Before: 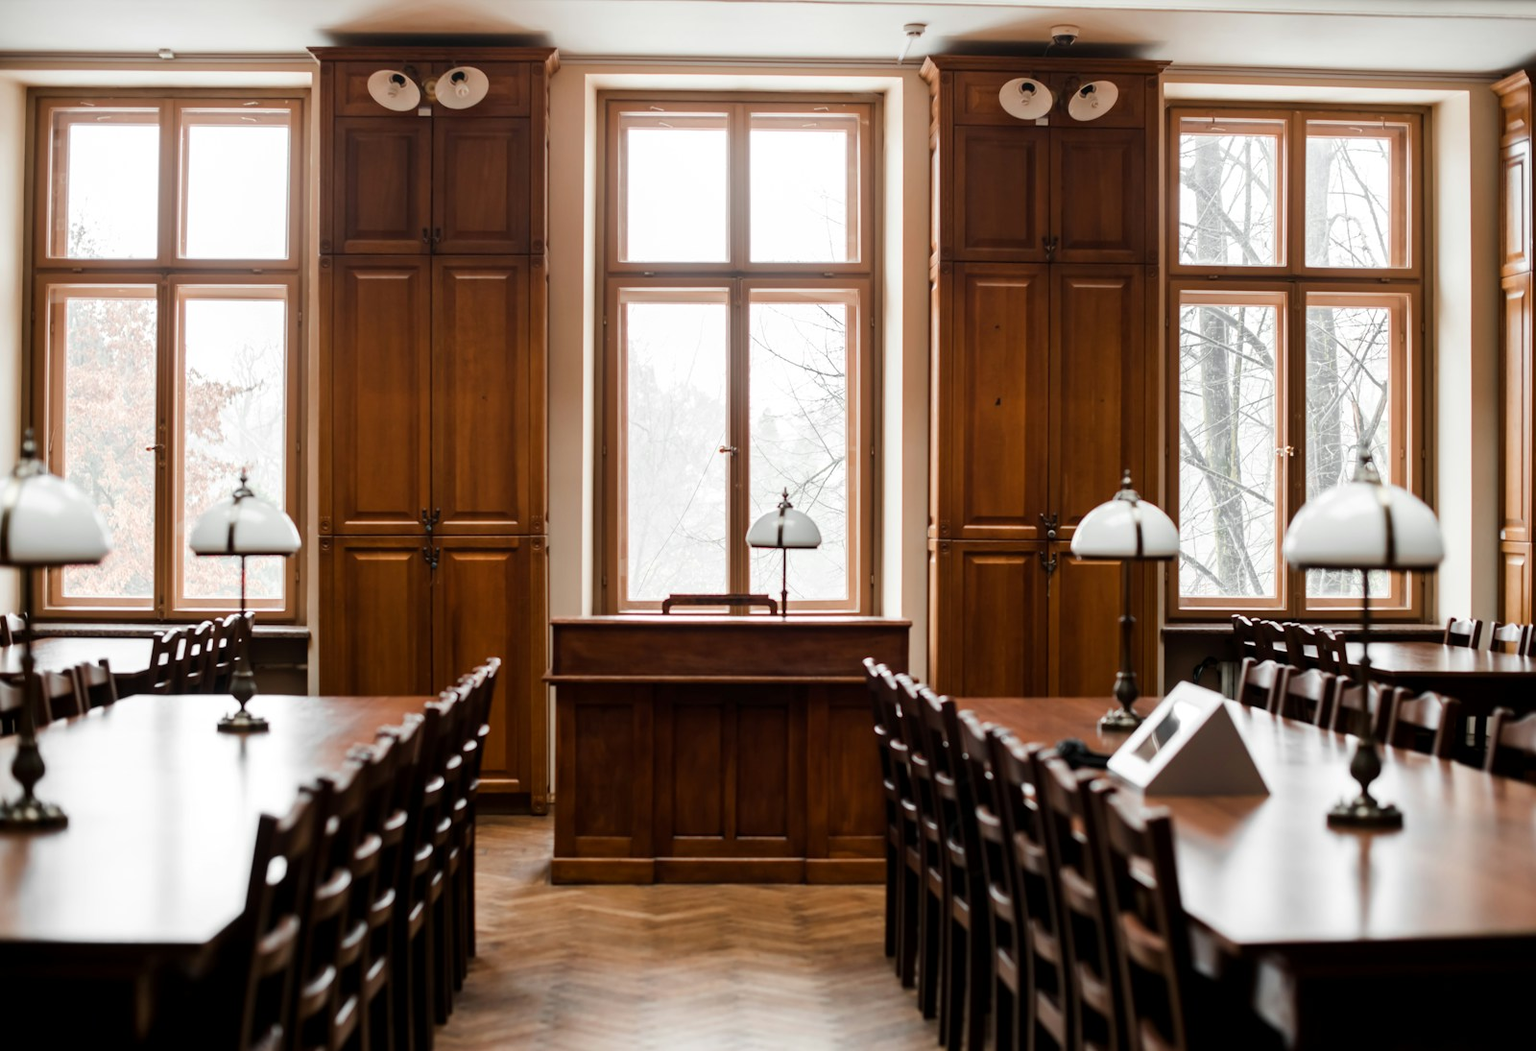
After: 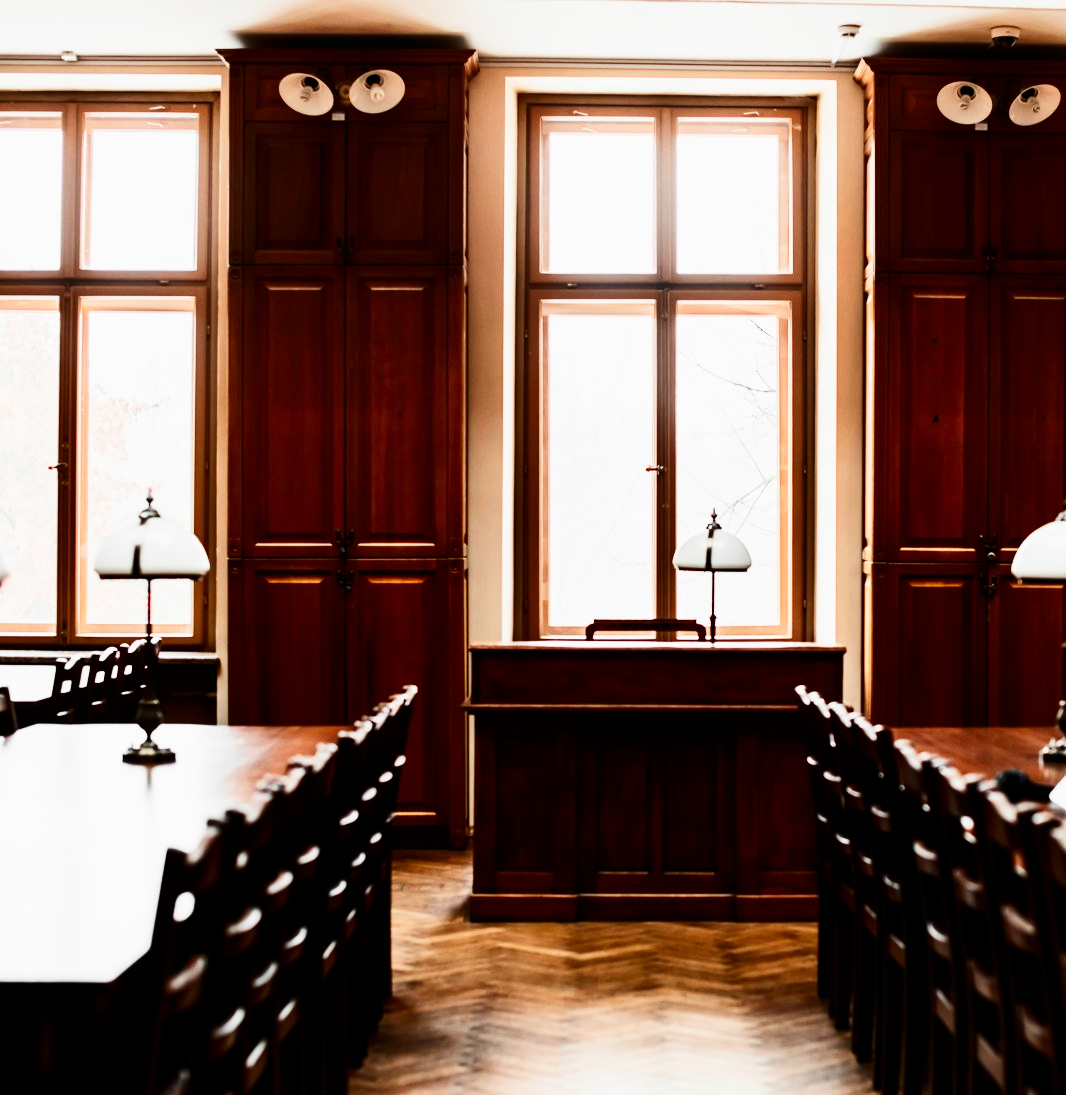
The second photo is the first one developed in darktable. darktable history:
crop and rotate: left 6.617%, right 26.717%
contrast brightness saturation: contrast 0.28
sigmoid: contrast 1.93, skew 0.29, preserve hue 0%
